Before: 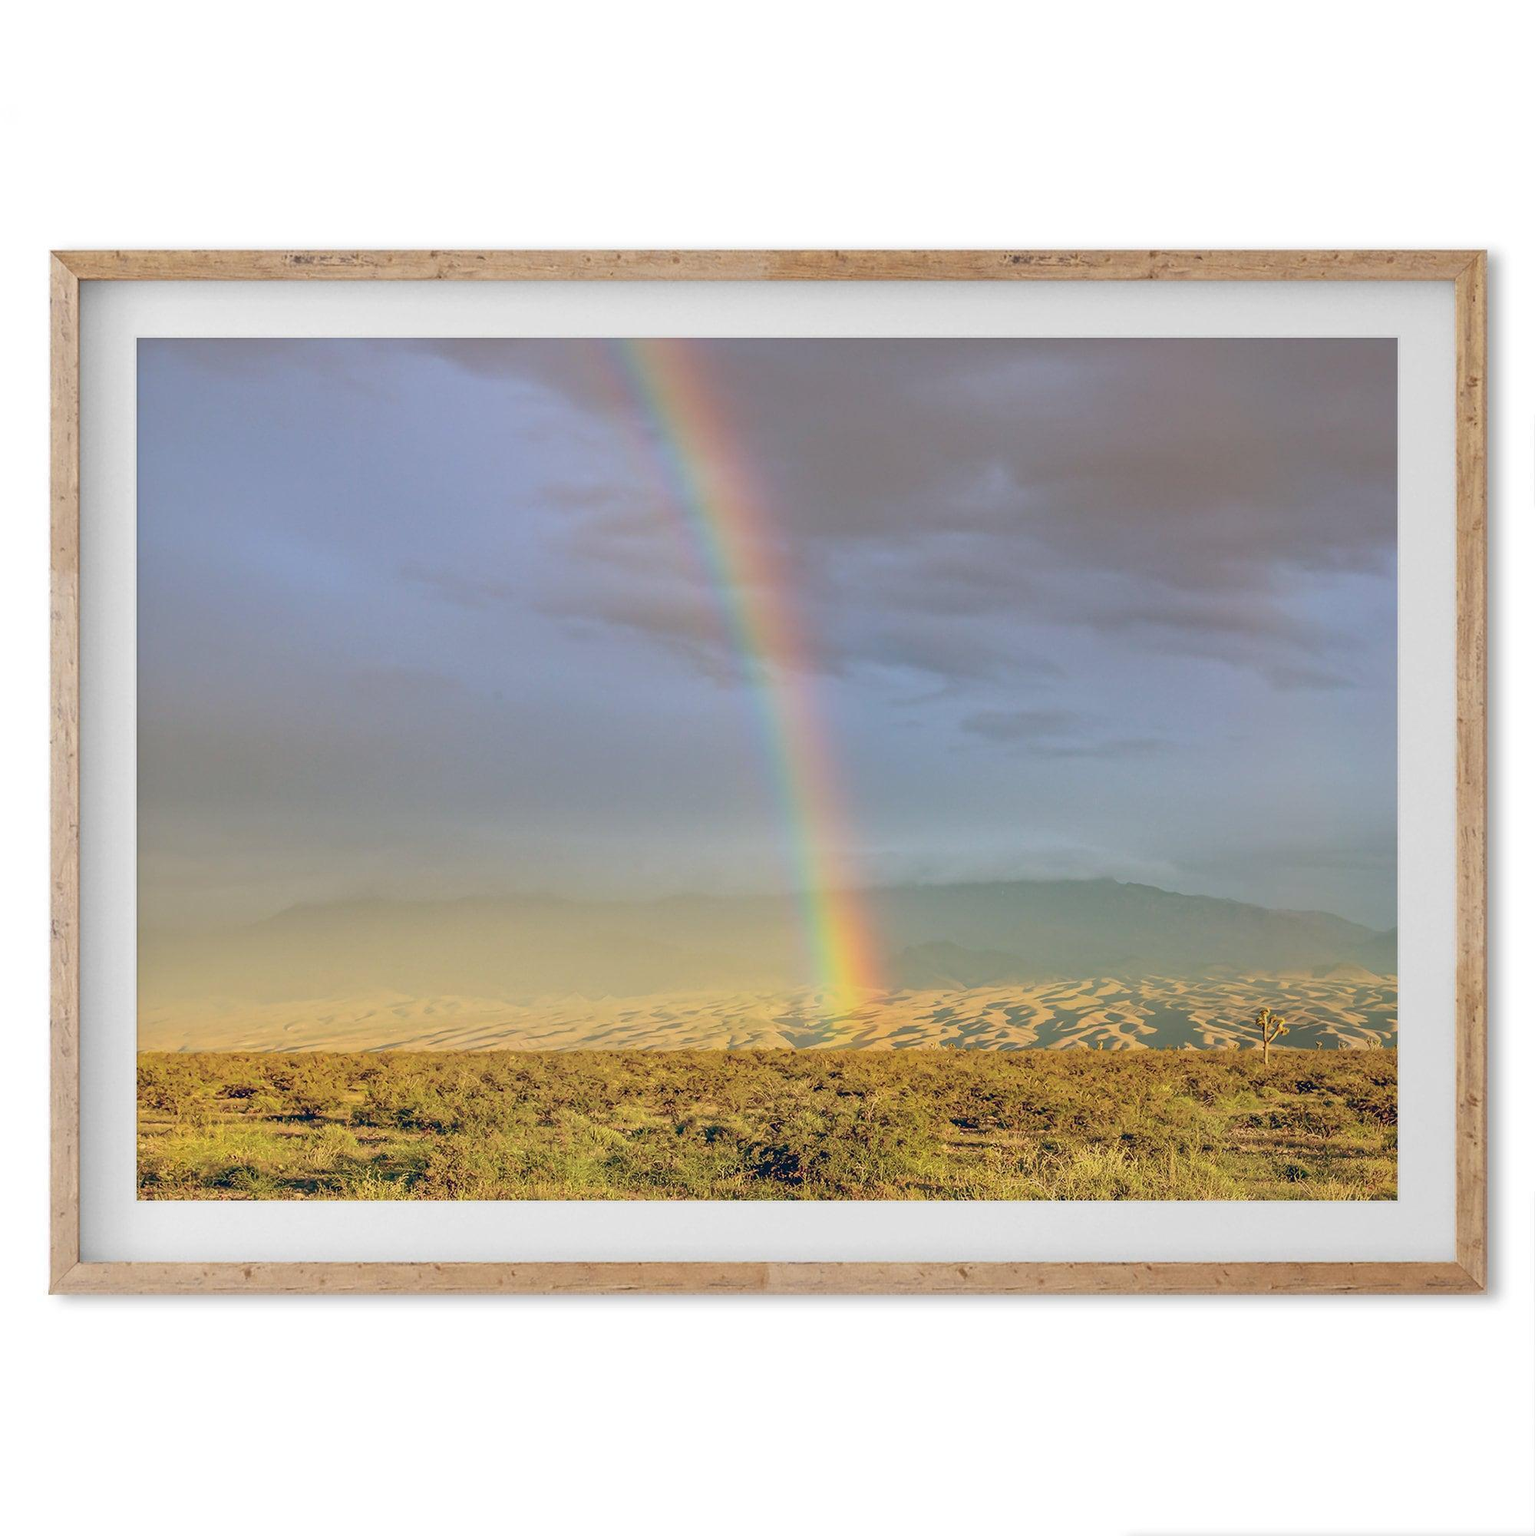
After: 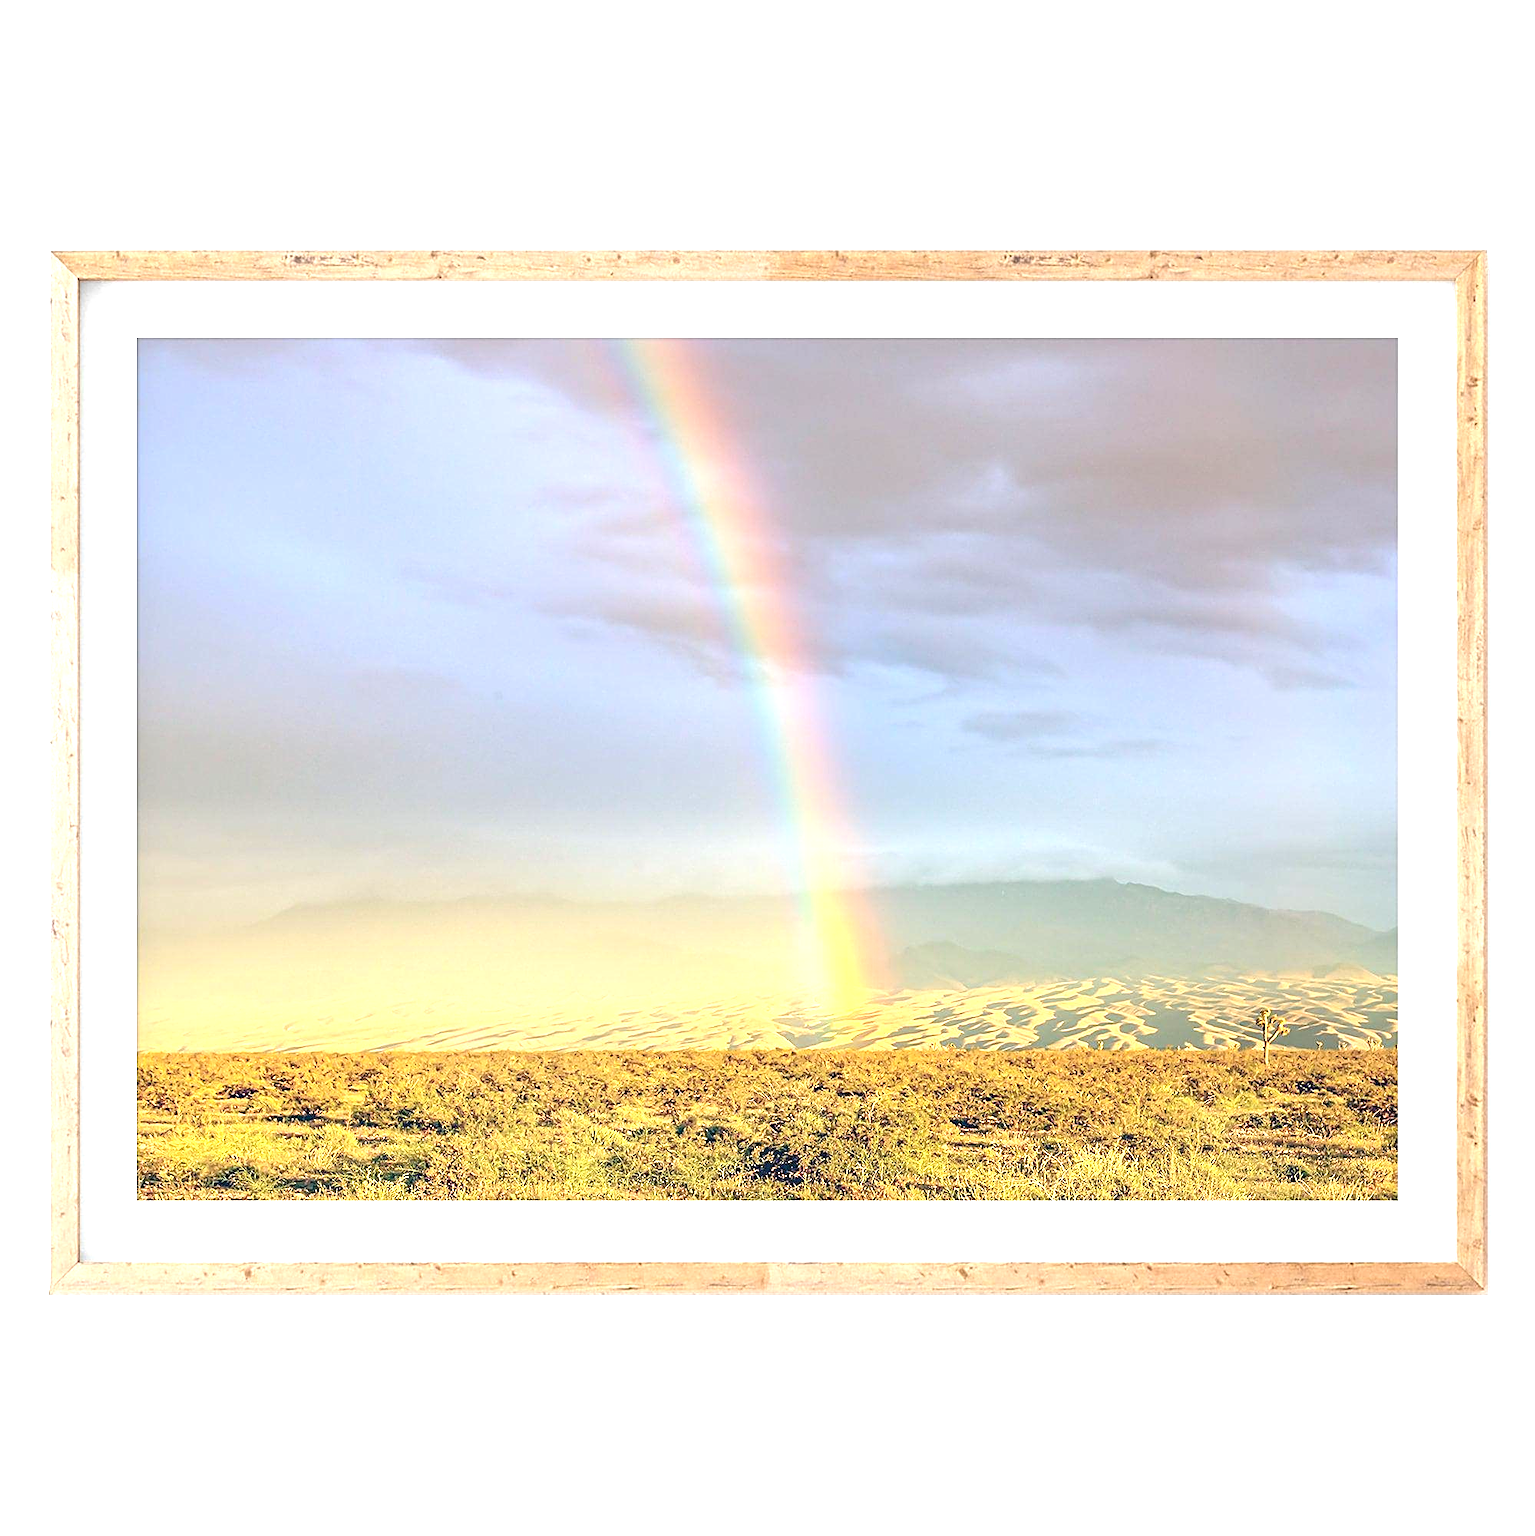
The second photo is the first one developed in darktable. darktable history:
sharpen: on, module defaults
exposure: black level correction 0, exposure 1.3 EV, compensate exposure bias true, compensate highlight preservation false
